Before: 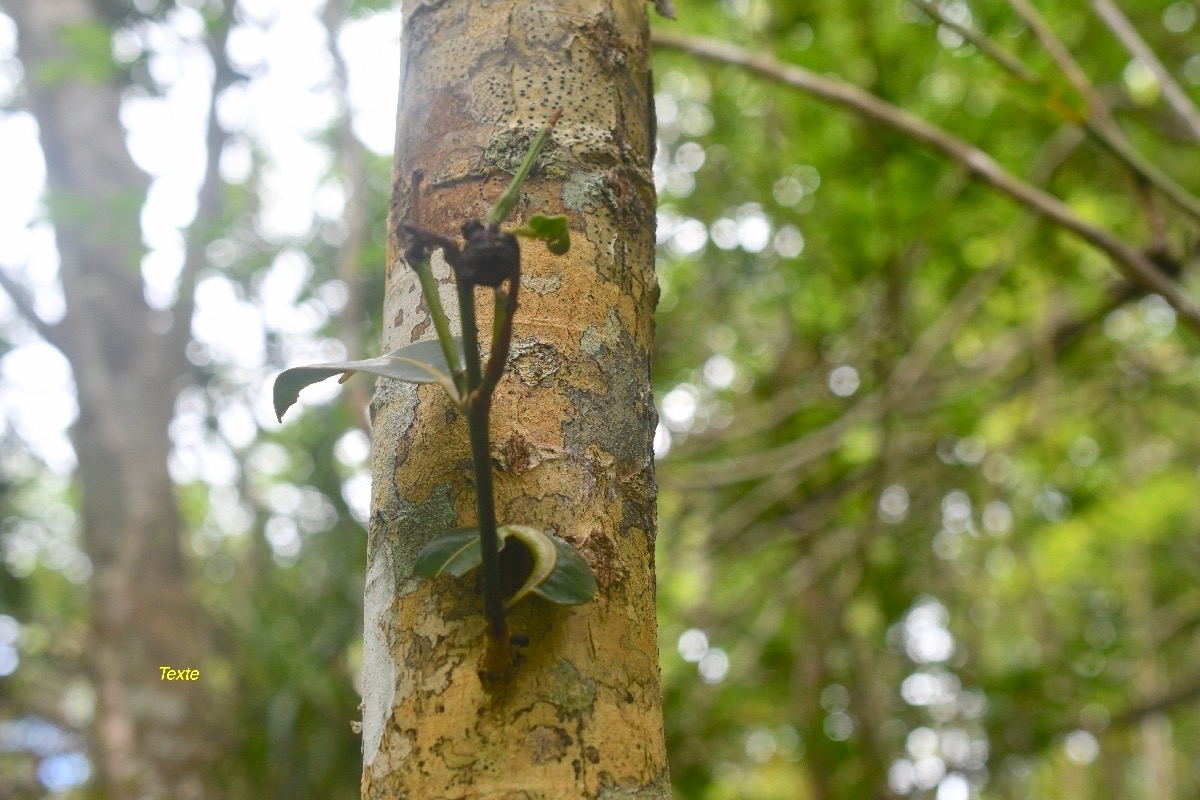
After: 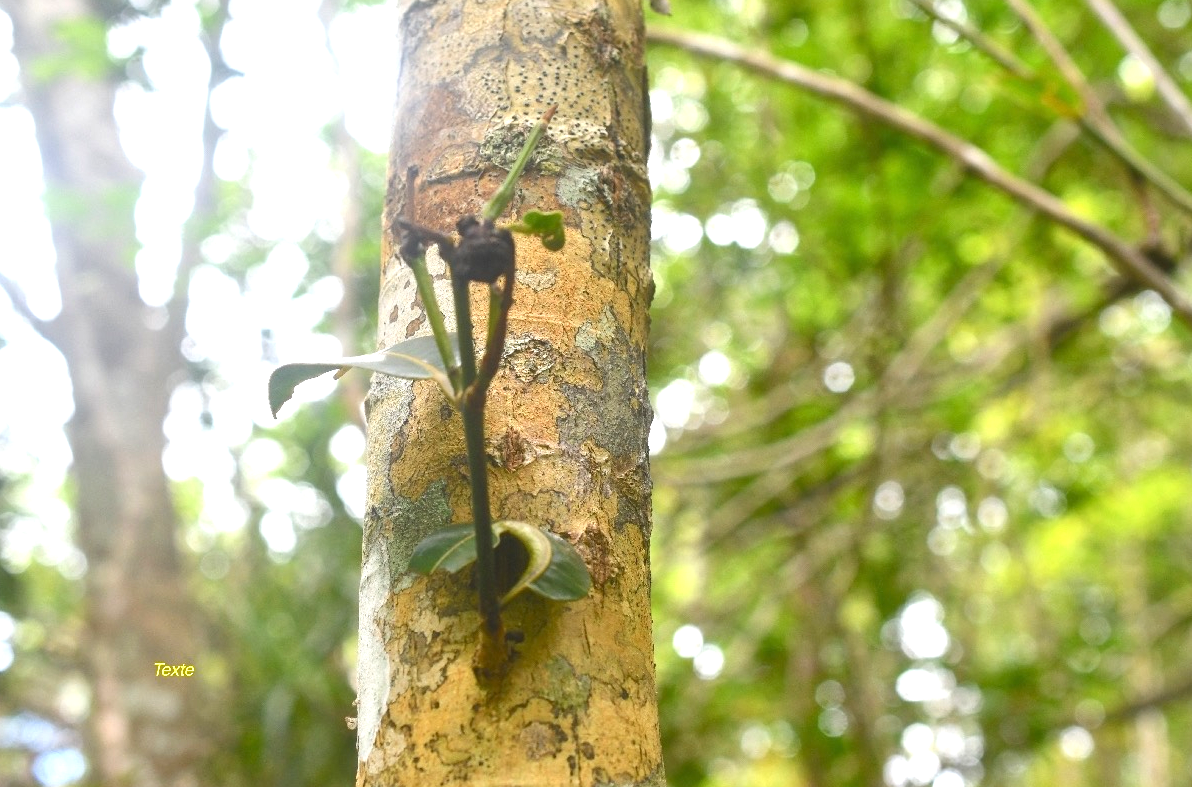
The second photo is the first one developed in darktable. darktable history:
crop: left 0.425%, top 0.572%, right 0.212%, bottom 0.944%
exposure: exposure 0.948 EV, compensate exposure bias true, compensate highlight preservation false
